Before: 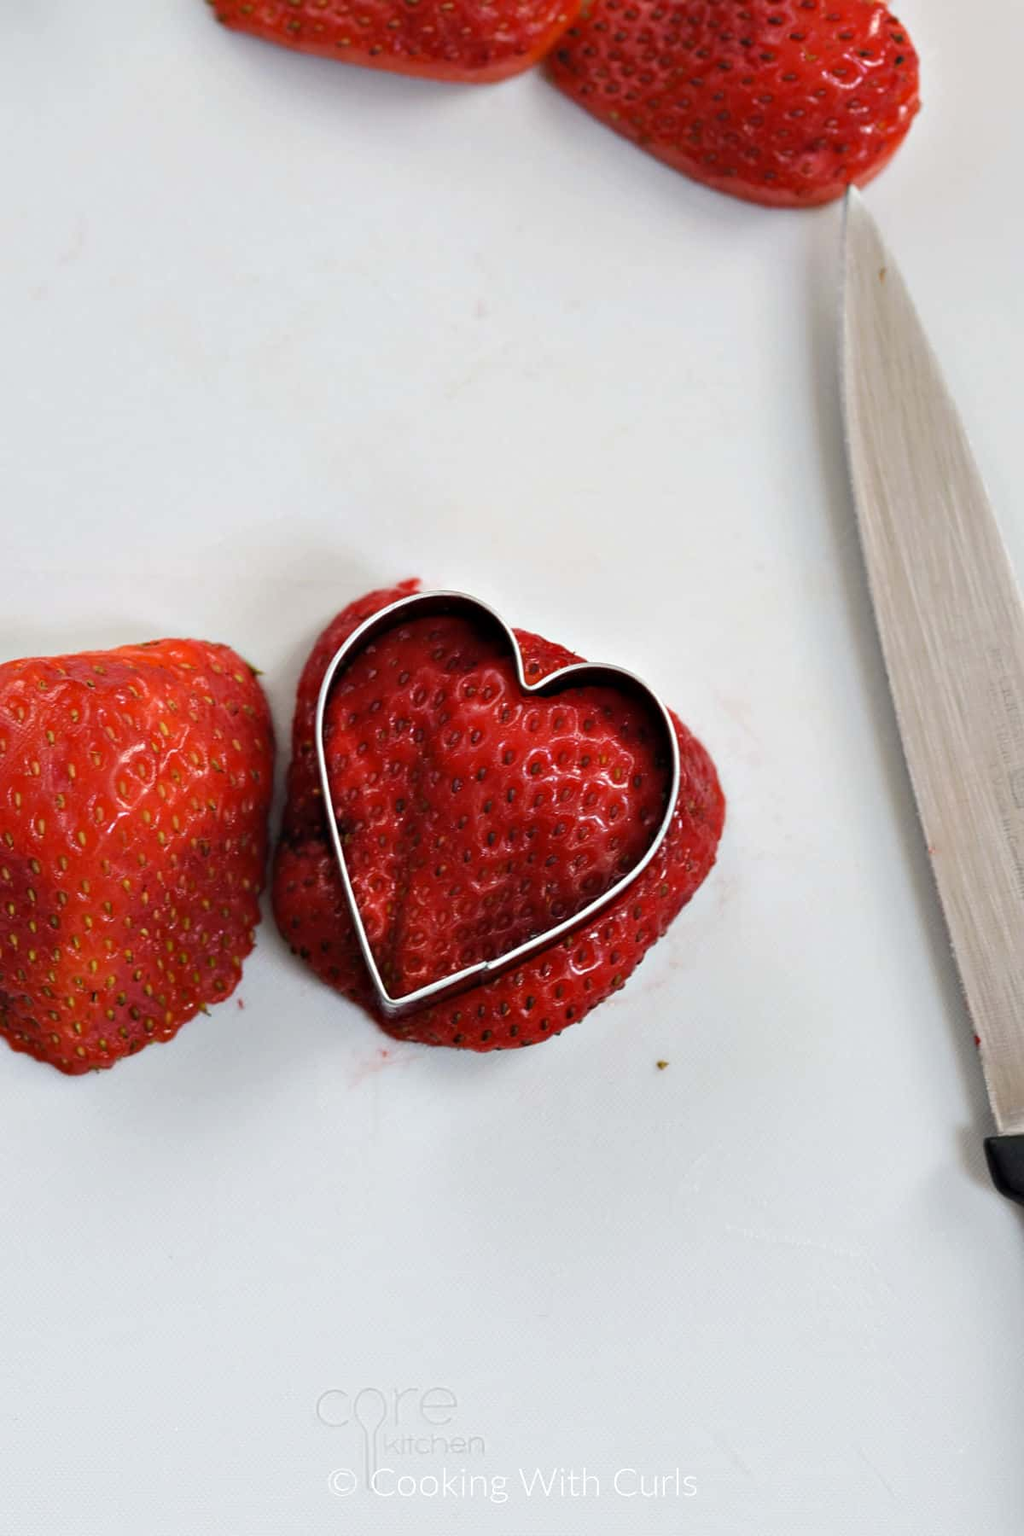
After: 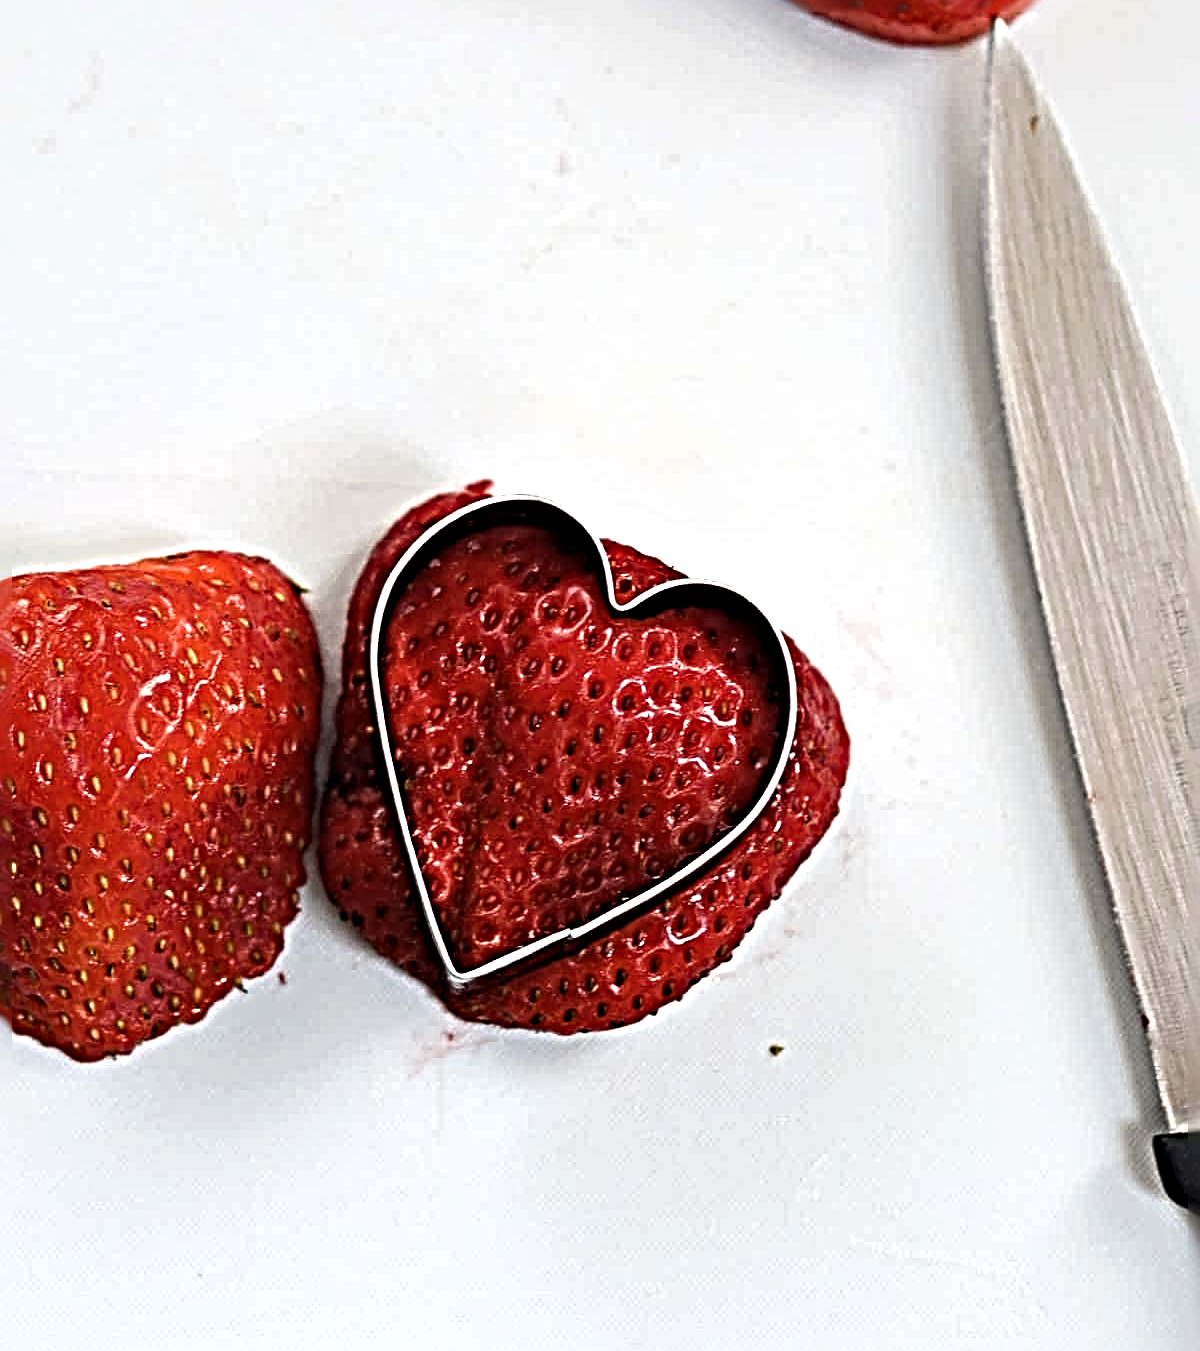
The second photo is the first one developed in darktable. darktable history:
color balance rgb: shadows lift › chroma 0.718%, shadows lift › hue 111.71°, perceptual saturation grading › global saturation -2.364%, perceptual saturation grading › highlights -6.954%, perceptual saturation grading › mid-tones 7.763%, perceptual saturation grading › shadows 3.833%, perceptual brilliance grading › global brilliance 1.344%, perceptual brilliance grading › highlights 8.289%, perceptual brilliance grading › shadows -3.416%
crop: top 11.05%, bottom 13.894%
sharpen: radius 6.273, amount 1.793, threshold 0.134
